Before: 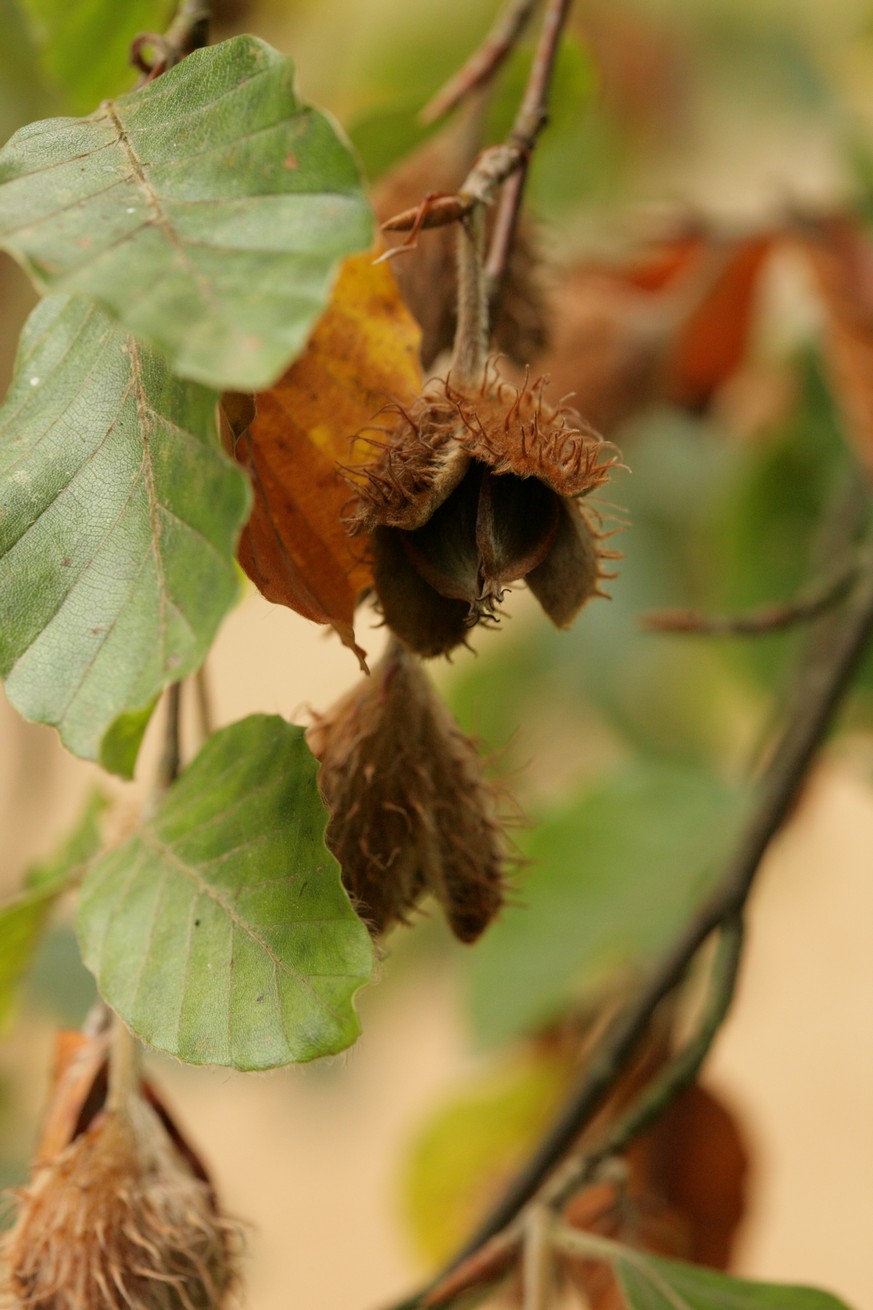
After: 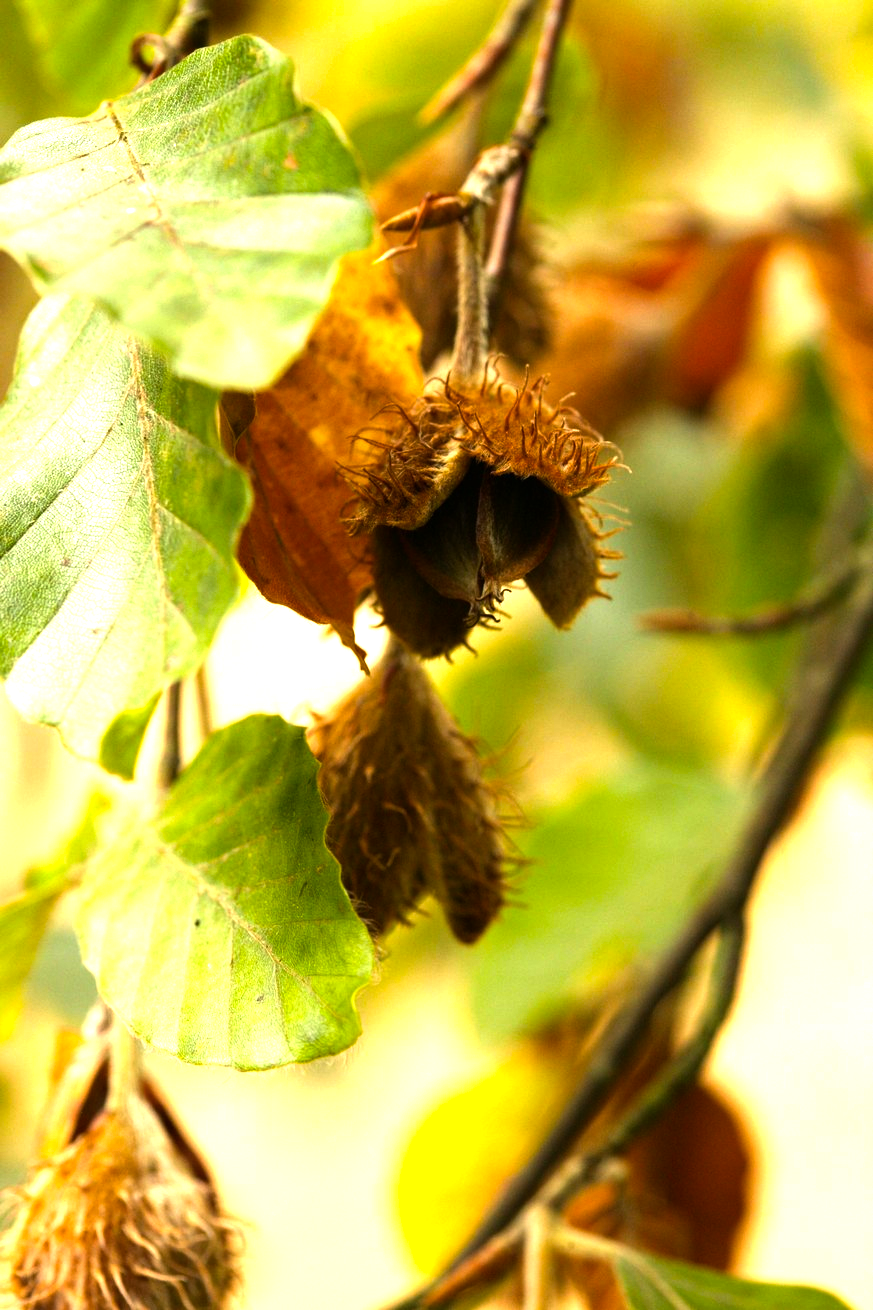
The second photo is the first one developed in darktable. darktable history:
color balance rgb: highlights gain › luminance 18.063%, perceptual saturation grading › global saturation 25.595%, perceptual brilliance grading › highlights 47.931%, perceptual brilliance grading › mid-tones 22.866%, perceptual brilliance grading › shadows -6.215%
